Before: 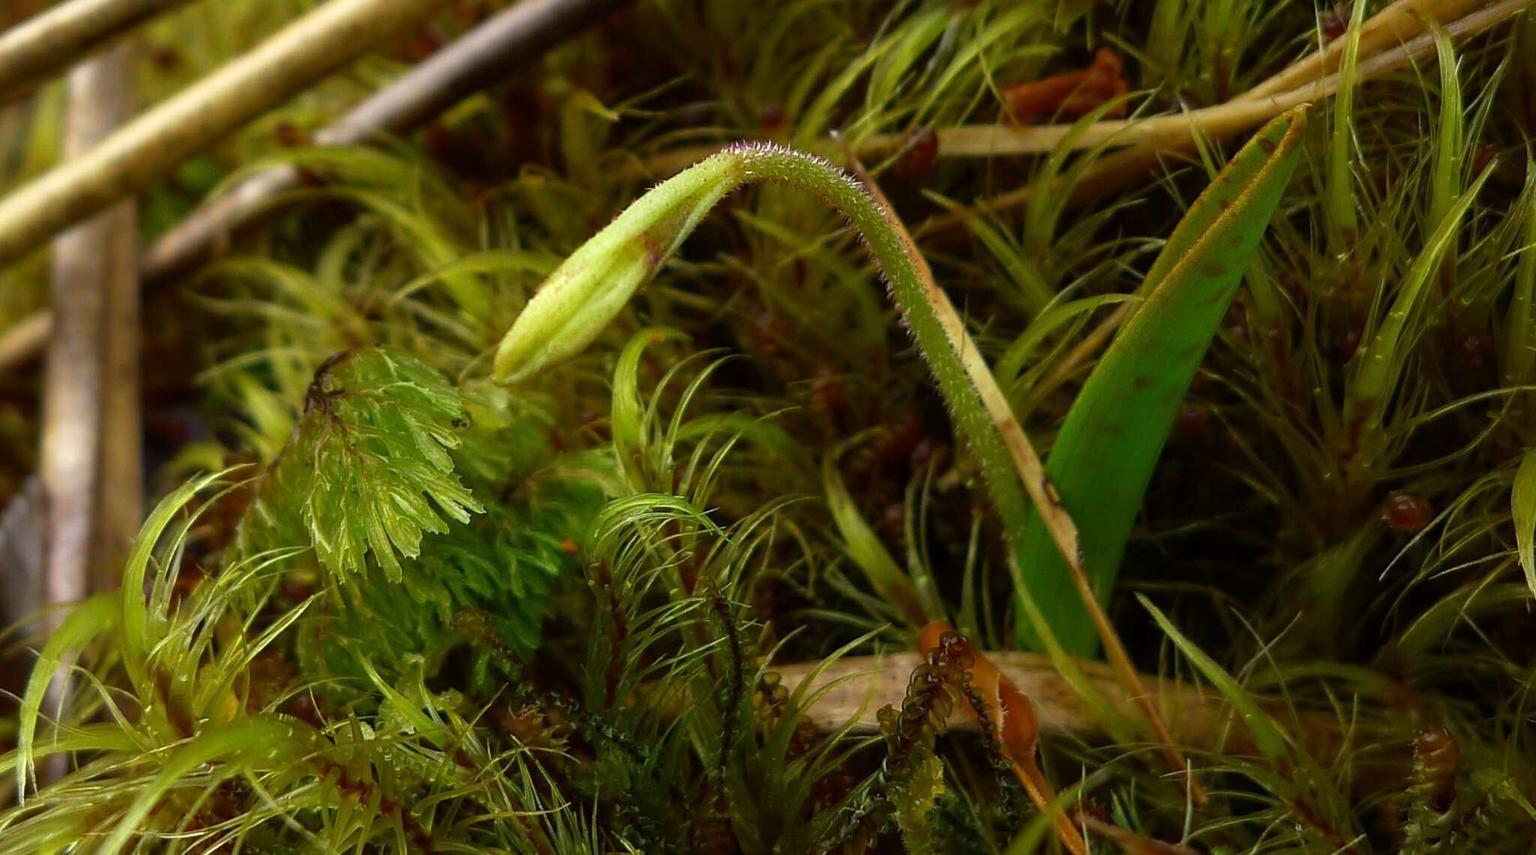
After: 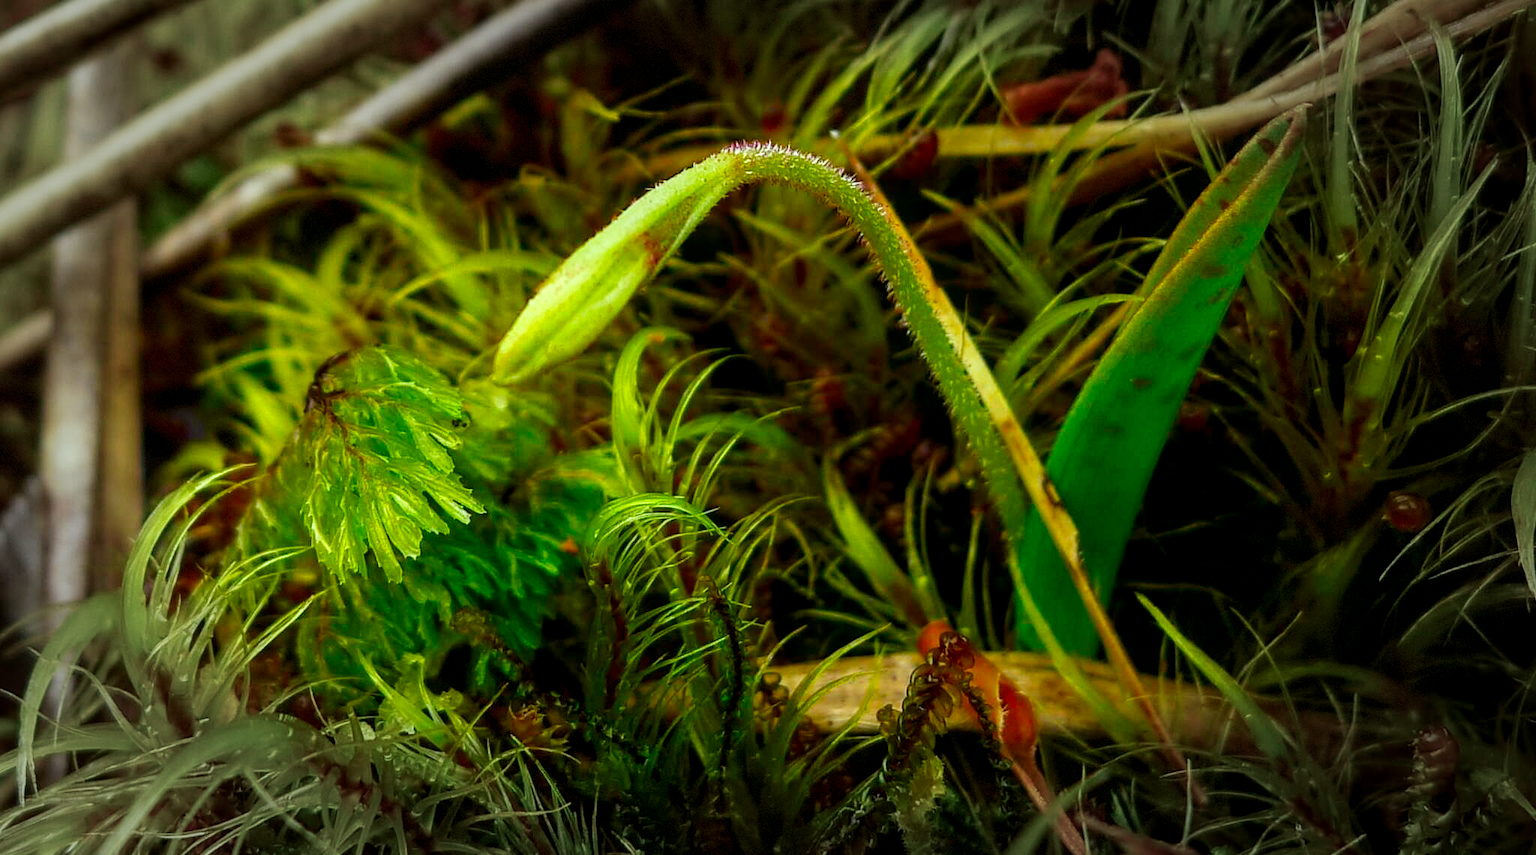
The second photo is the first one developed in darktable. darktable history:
tone curve: curves: ch0 [(0, 0) (0.004, 0.001) (0.133, 0.112) (0.325, 0.362) (0.832, 0.893) (1, 1)], preserve colors none
color correction: highlights a* -7.65, highlights b* 1.07, shadows a* -2.95, saturation 1.4
vignetting: fall-off start 66.79%, fall-off radius 39.57%, automatic ratio true, width/height ratio 0.673, dithering 8-bit output
local contrast: on, module defaults
